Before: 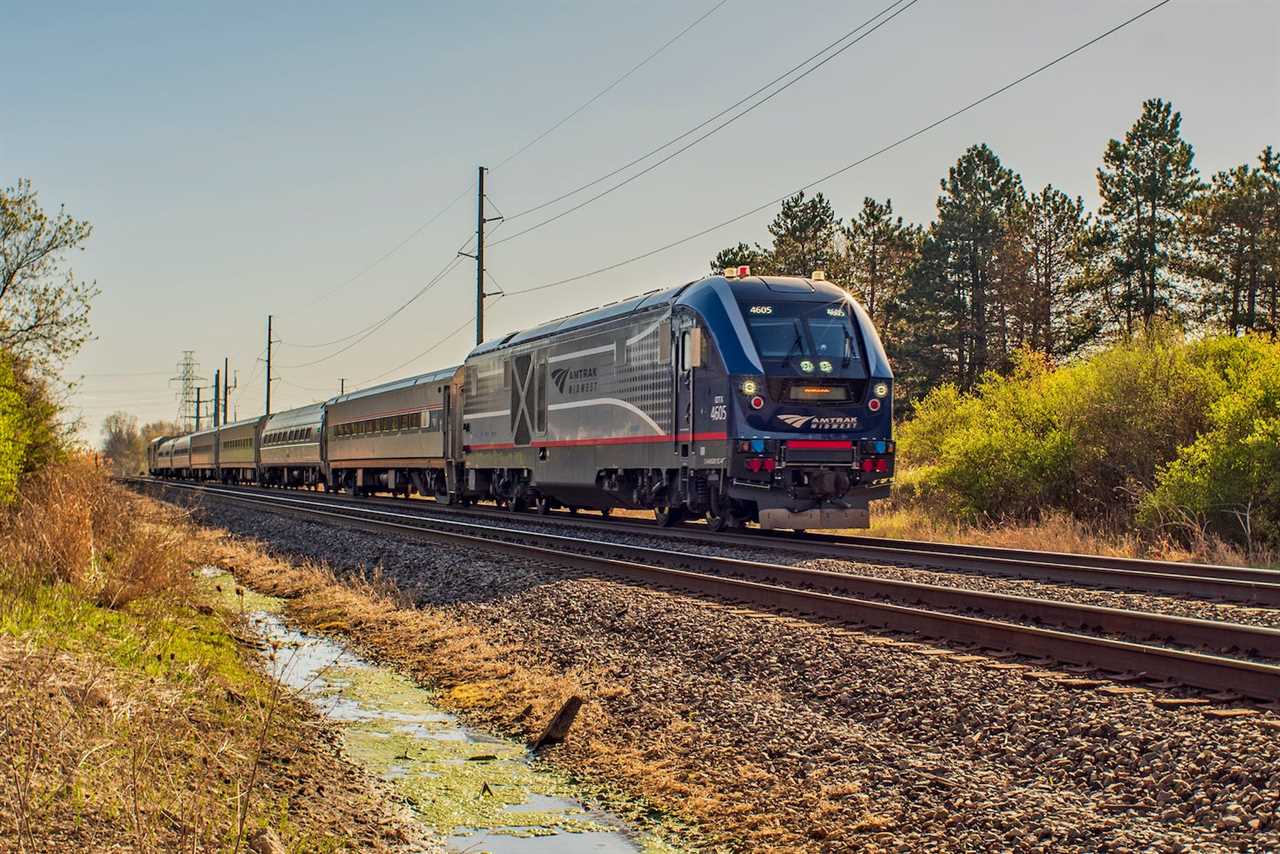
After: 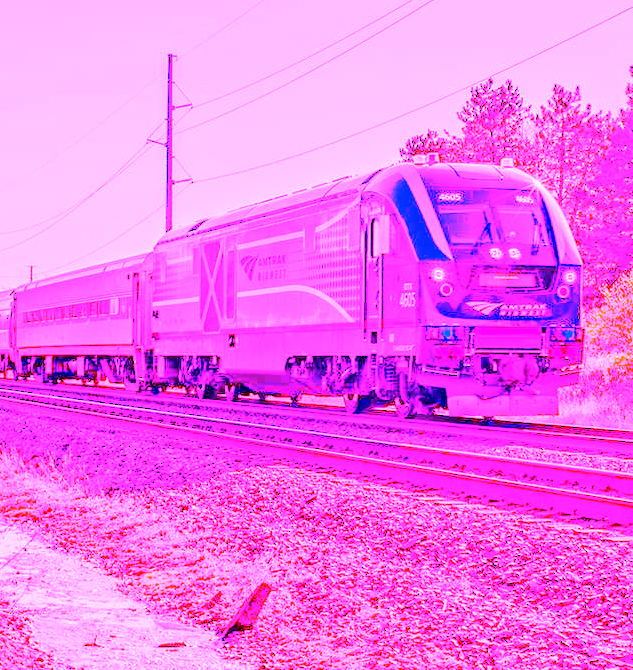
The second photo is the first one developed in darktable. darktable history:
crop and rotate: angle 0.02°, left 24.353%, top 13.219%, right 26.156%, bottom 8.224%
white balance: red 8, blue 8
